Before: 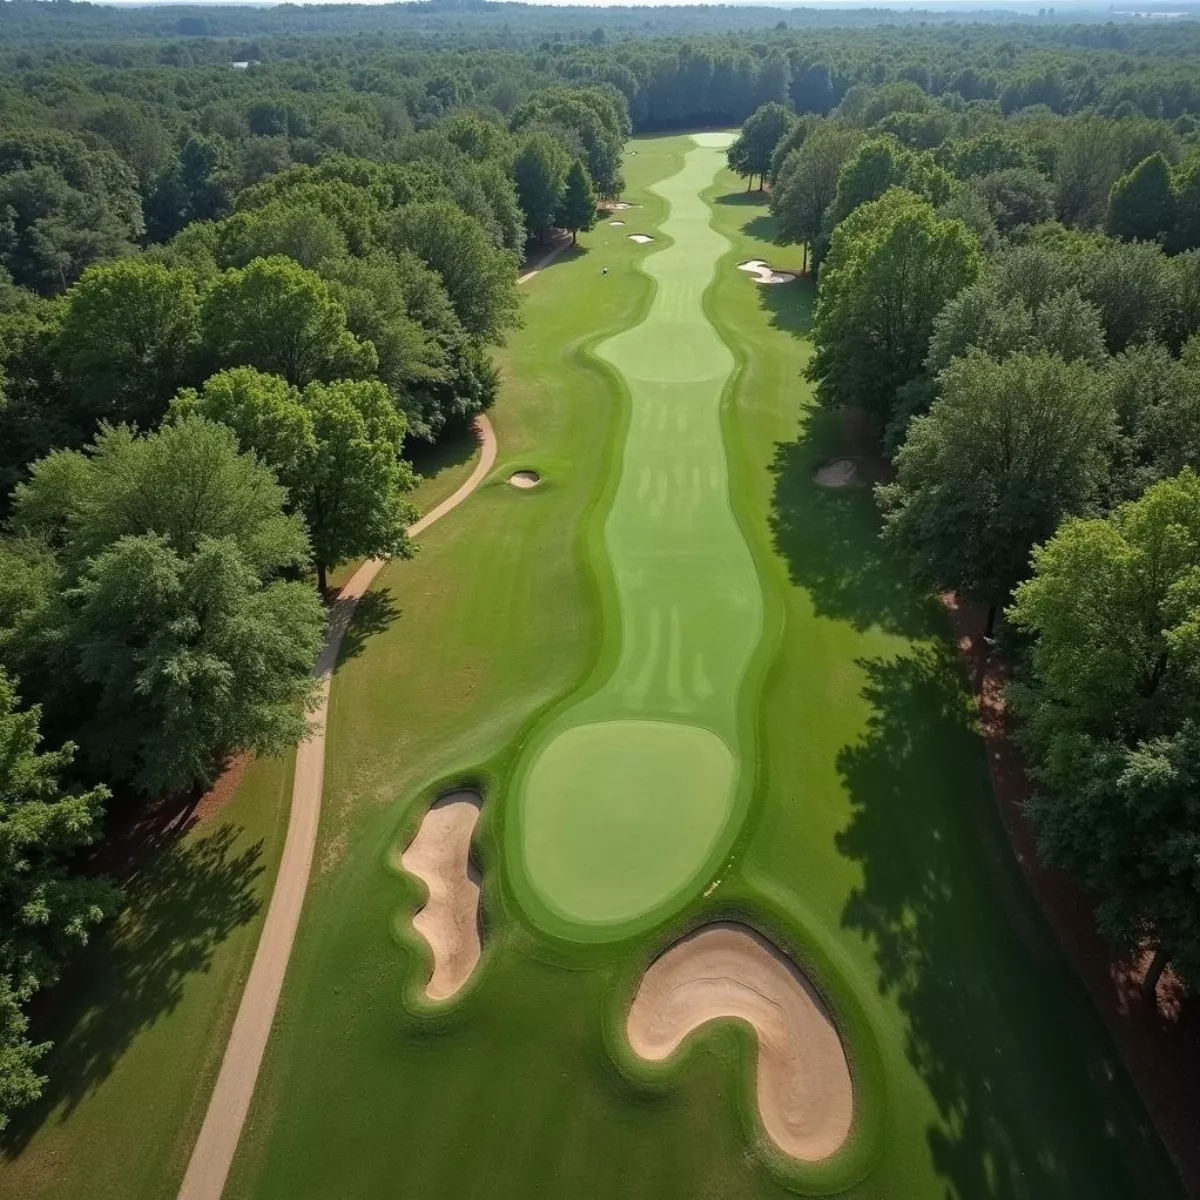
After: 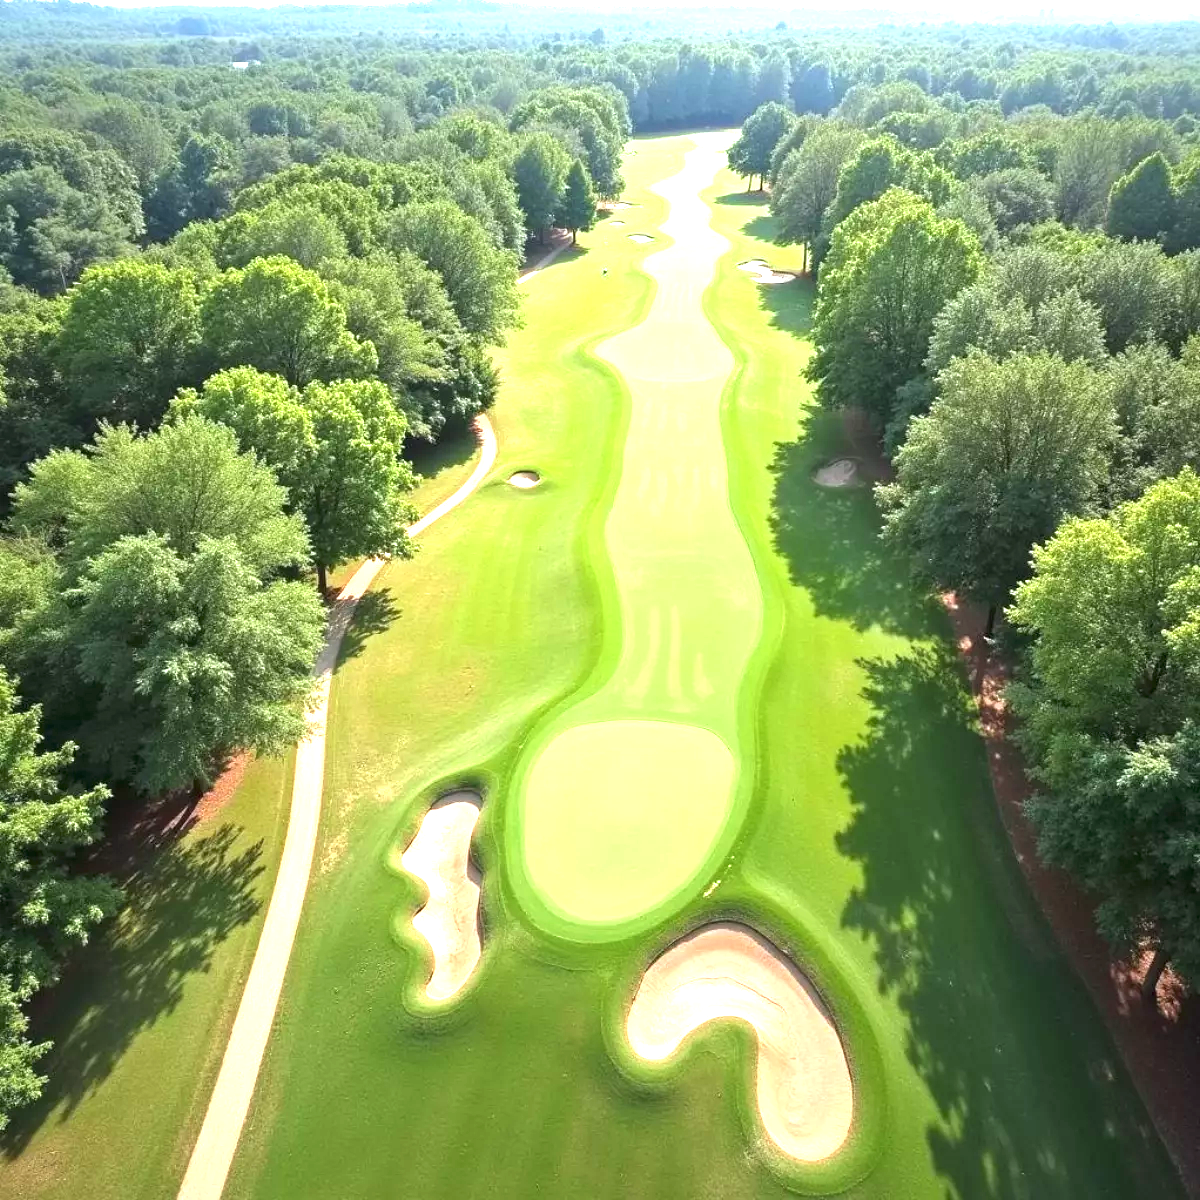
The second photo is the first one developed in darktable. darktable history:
exposure: black level correction 0, exposure 1.974 EV, compensate exposure bias true, compensate highlight preservation false
